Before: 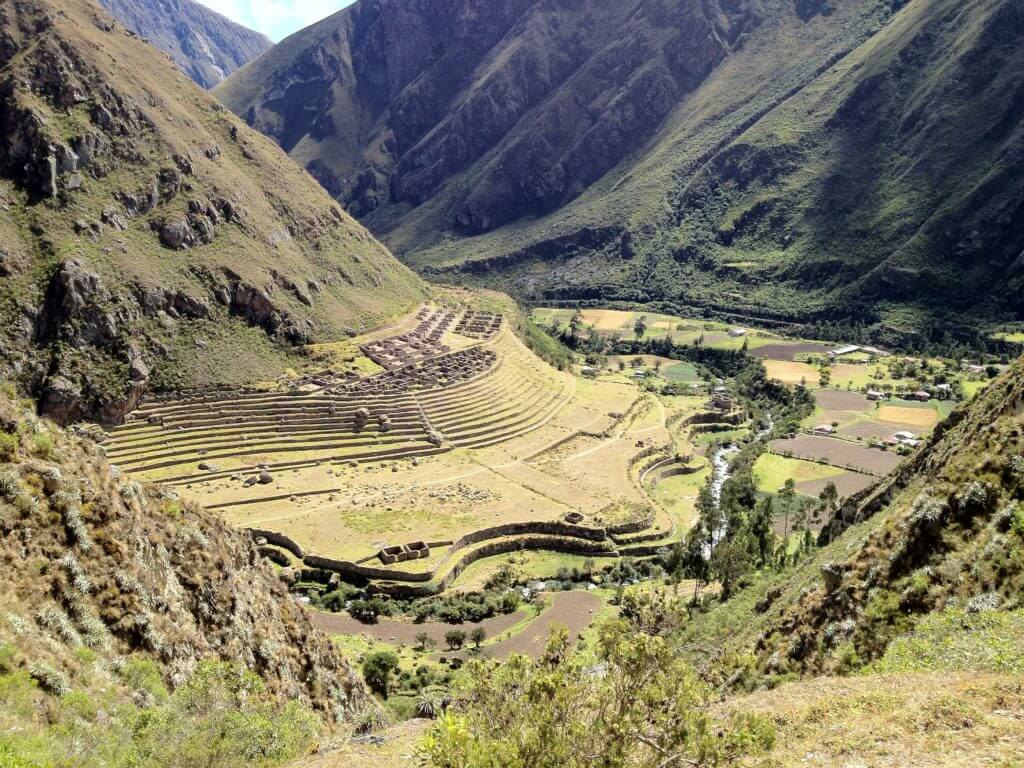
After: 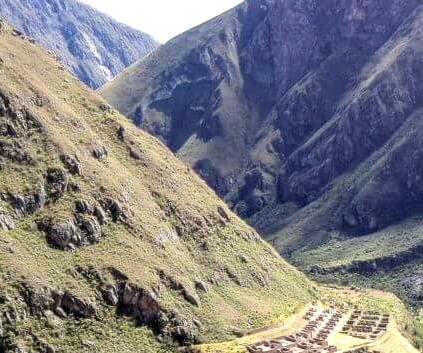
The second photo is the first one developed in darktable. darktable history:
crop and rotate: left 11.102%, top 0.118%, right 47.579%, bottom 53.796%
local contrast: on, module defaults
exposure: black level correction 0, exposure 0.499 EV, compensate highlight preservation false
